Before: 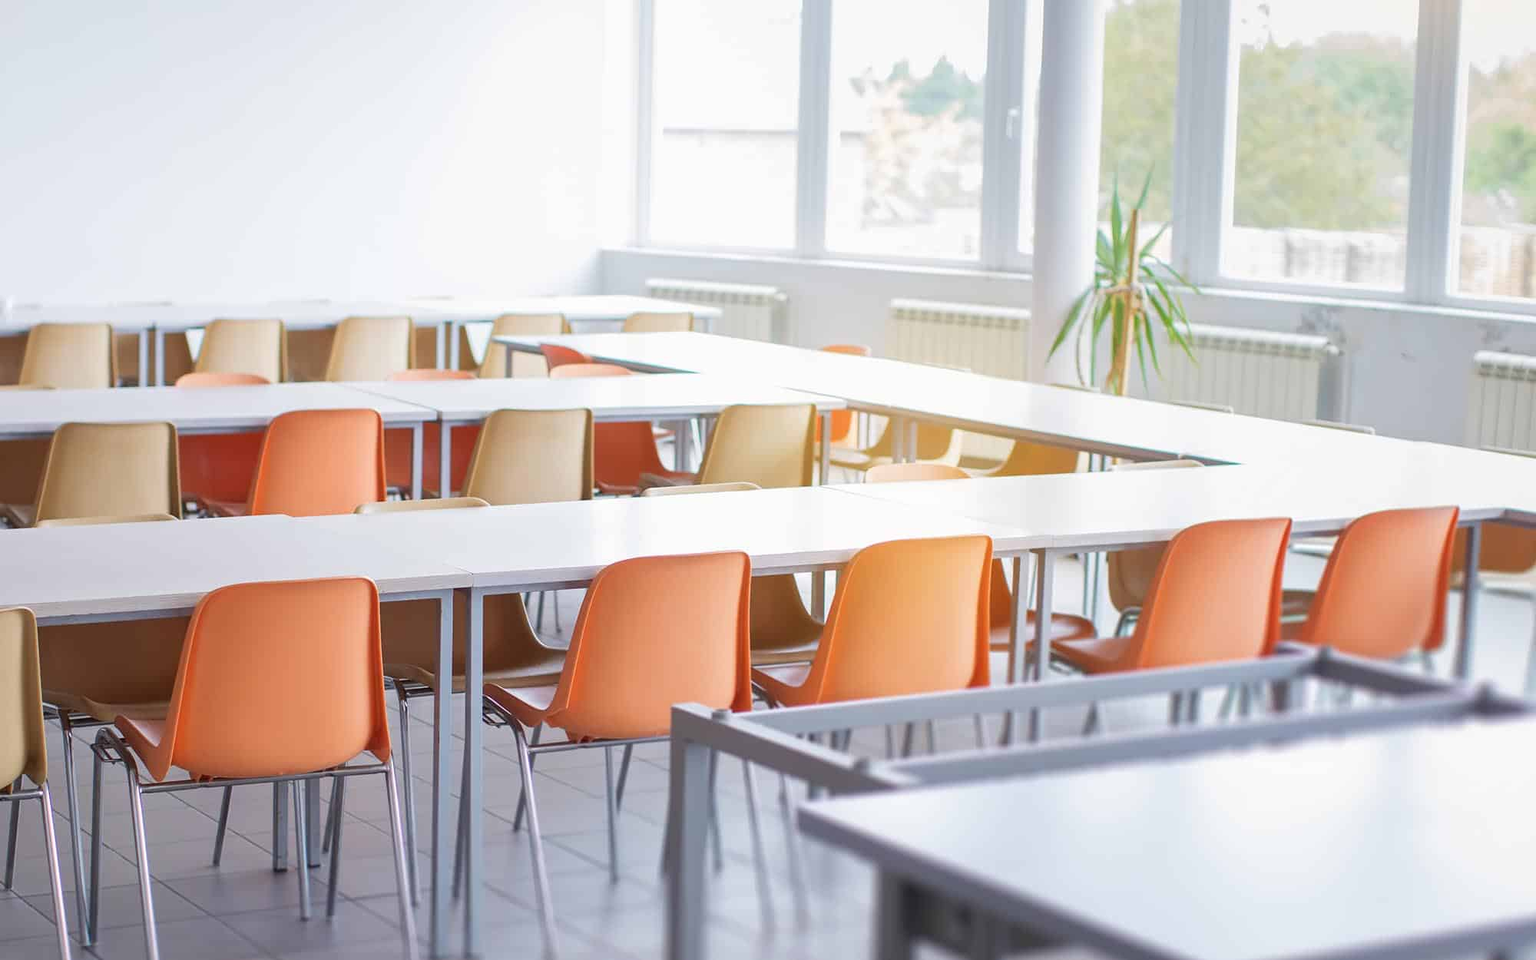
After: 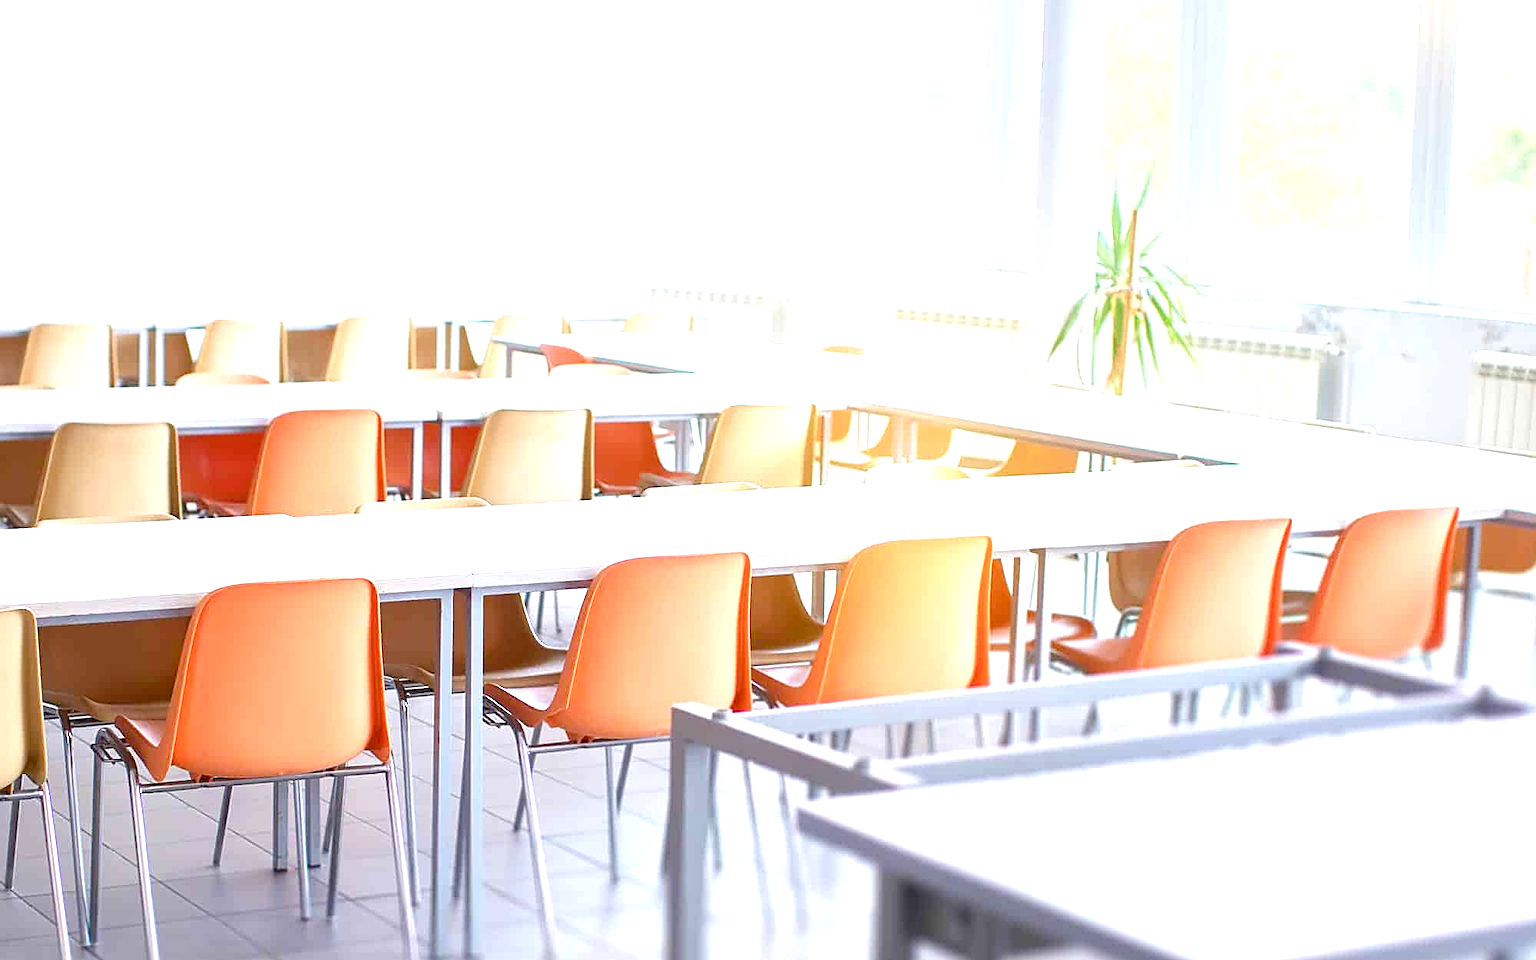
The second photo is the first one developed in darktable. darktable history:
exposure: black level correction 0, exposure 1 EV, compensate highlight preservation false
sharpen: on, module defaults
color balance rgb: global offset › luminance -0.493%, perceptual saturation grading › global saturation 0.686%, perceptual saturation grading › highlights -8.353%, perceptual saturation grading › mid-tones 18.476%, perceptual saturation grading › shadows 28.526%, global vibrance 9.673%
